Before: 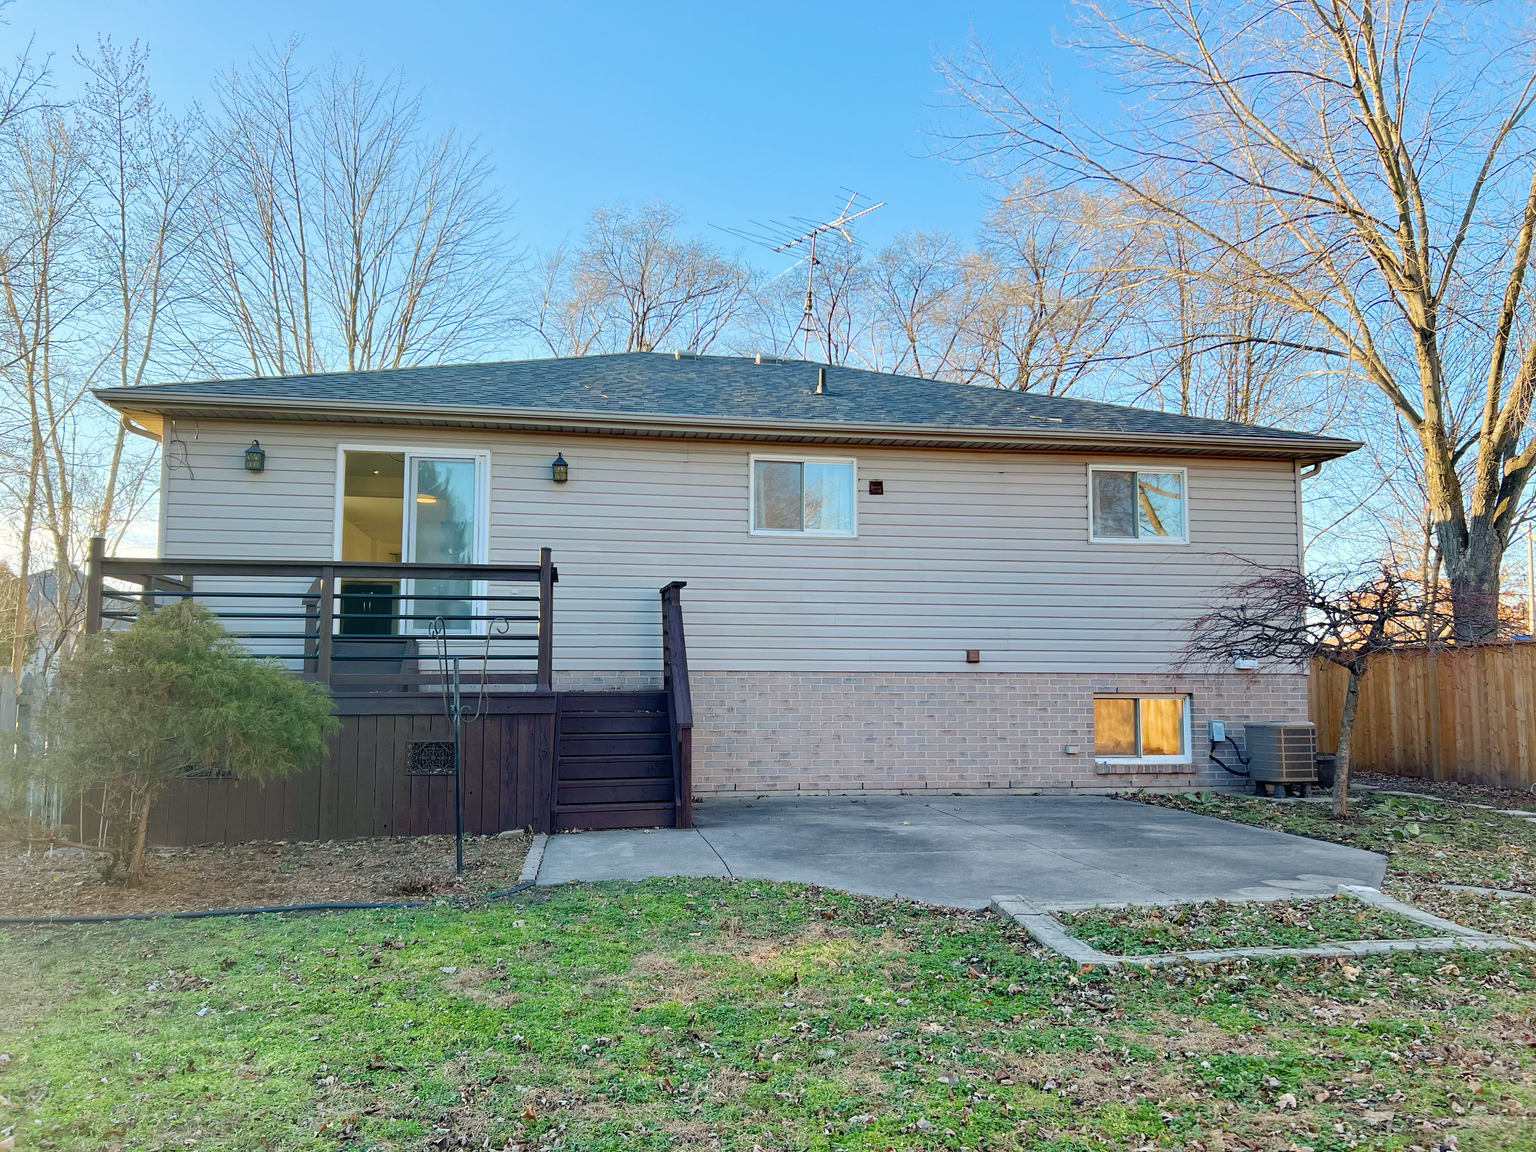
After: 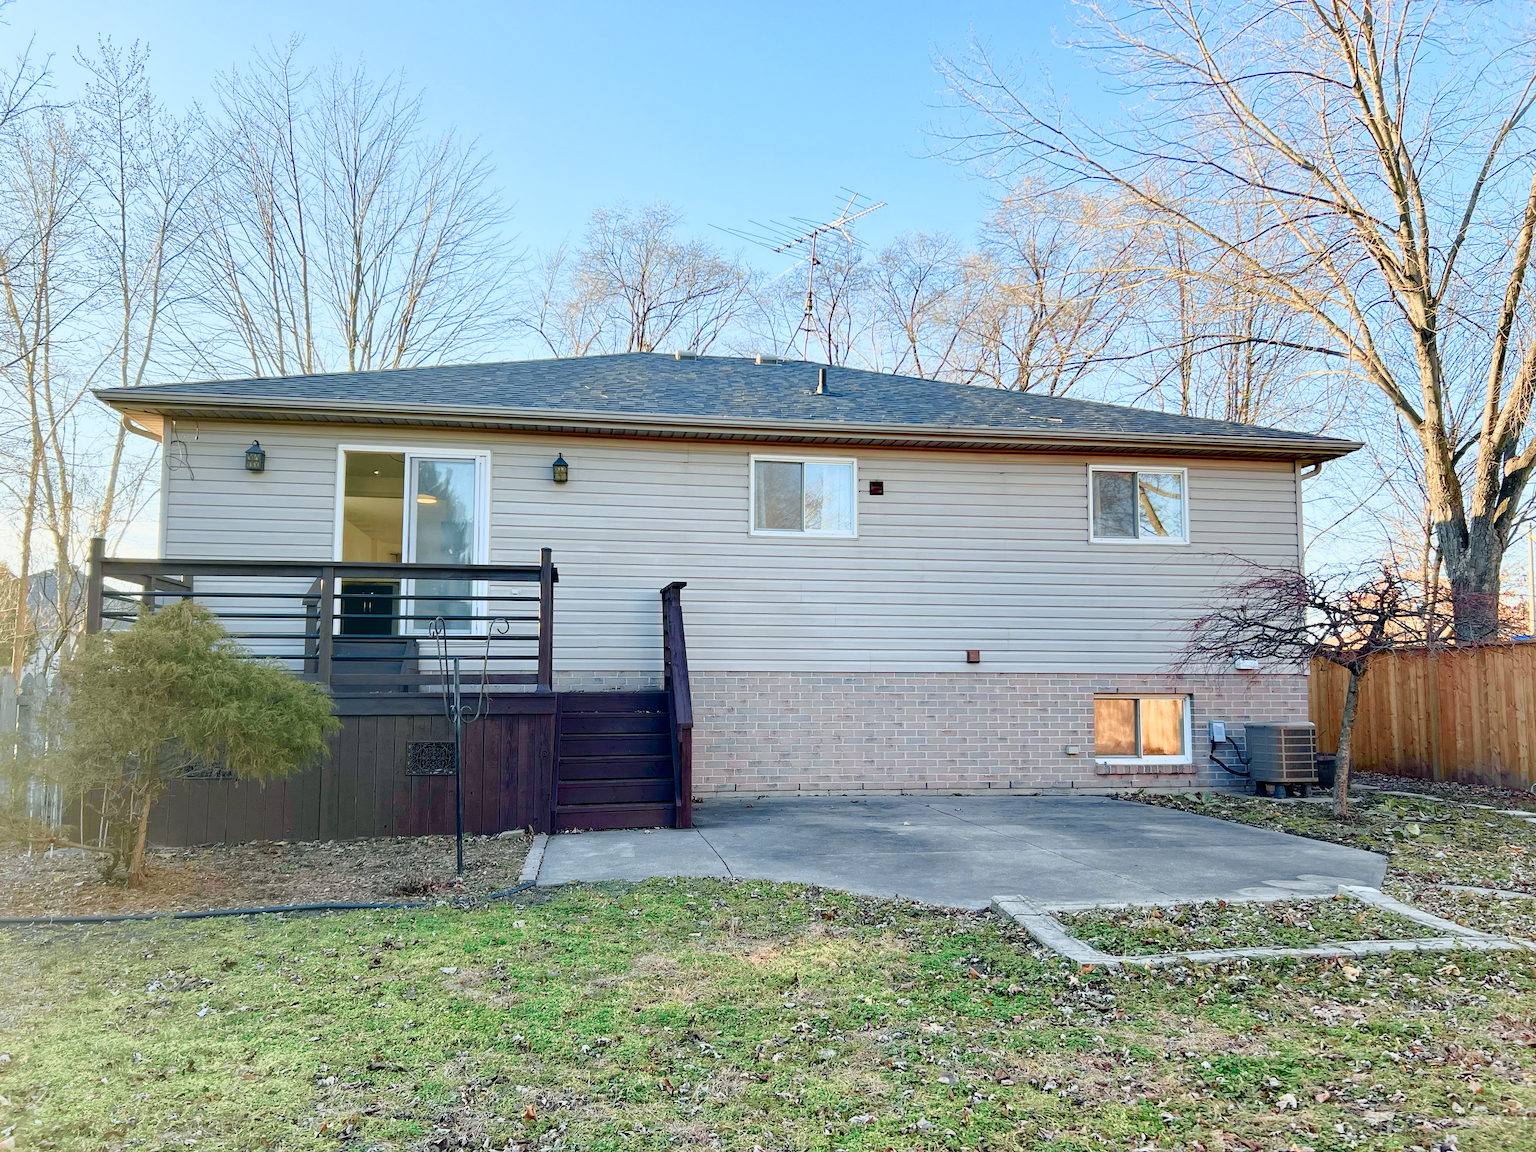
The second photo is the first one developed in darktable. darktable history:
tone curve: curves: ch0 [(0, 0) (0.105, 0.068) (0.195, 0.162) (0.283, 0.283) (0.384, 0.404) (0.485, 0.531) (0.638, 0.681) (0.795, 0.879) (1, 0.977)]; ch1 [(0, 0) (0.161, 0.092) (0.35, 0.33) (0.379, 0.401) (0.456, 0.469) (0.504, 0.5) (0.512, 0.514) (0.58, 0.597) (0.635, 0.646) (1, 1)]; ch2 [(0, 0) (0.371, 0.362) (0.437, 0.437) (0.5, 0.5) (0.53, 0.523) (0.56, 0.58) (0.622, 0.606) (1, 1)], color space Lab, independent channels, preserve colors none
color balance rgb: linear chroma grading › global chroma 9.05%, perceptual saturation grading › global saturation 0.225%, perceptual saturation grading › highlights -31.938%, perceptual saturation grading › mid-tones 5.214%, perceptual saturation grading › shadows 17.861%, global vibrance 14.661%
